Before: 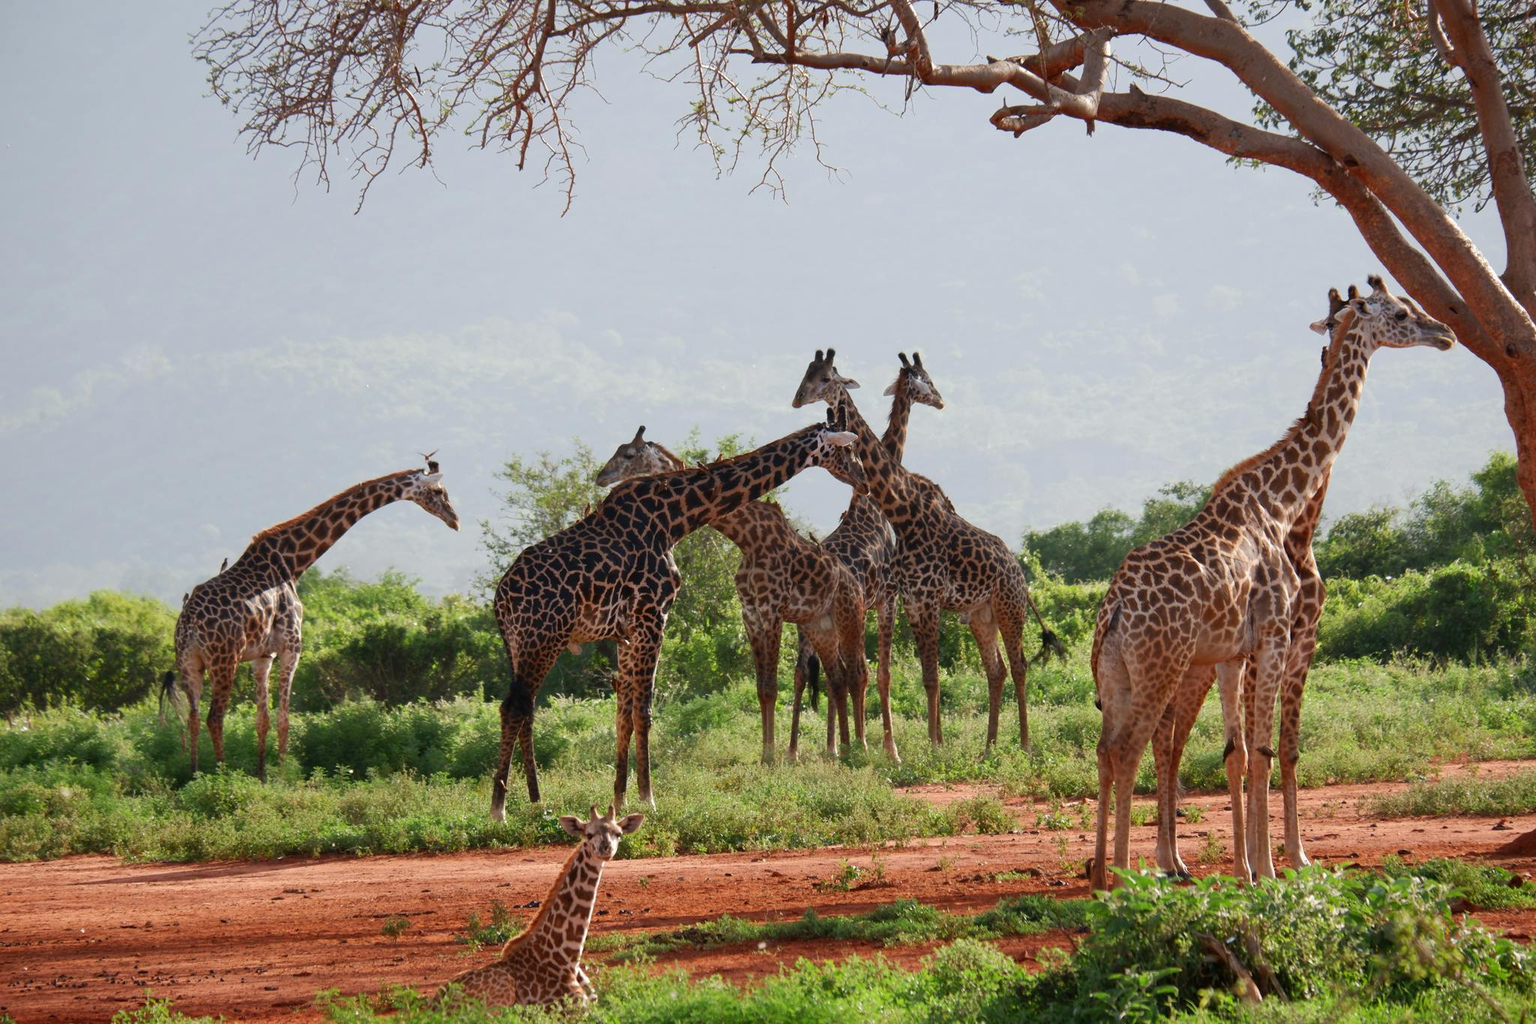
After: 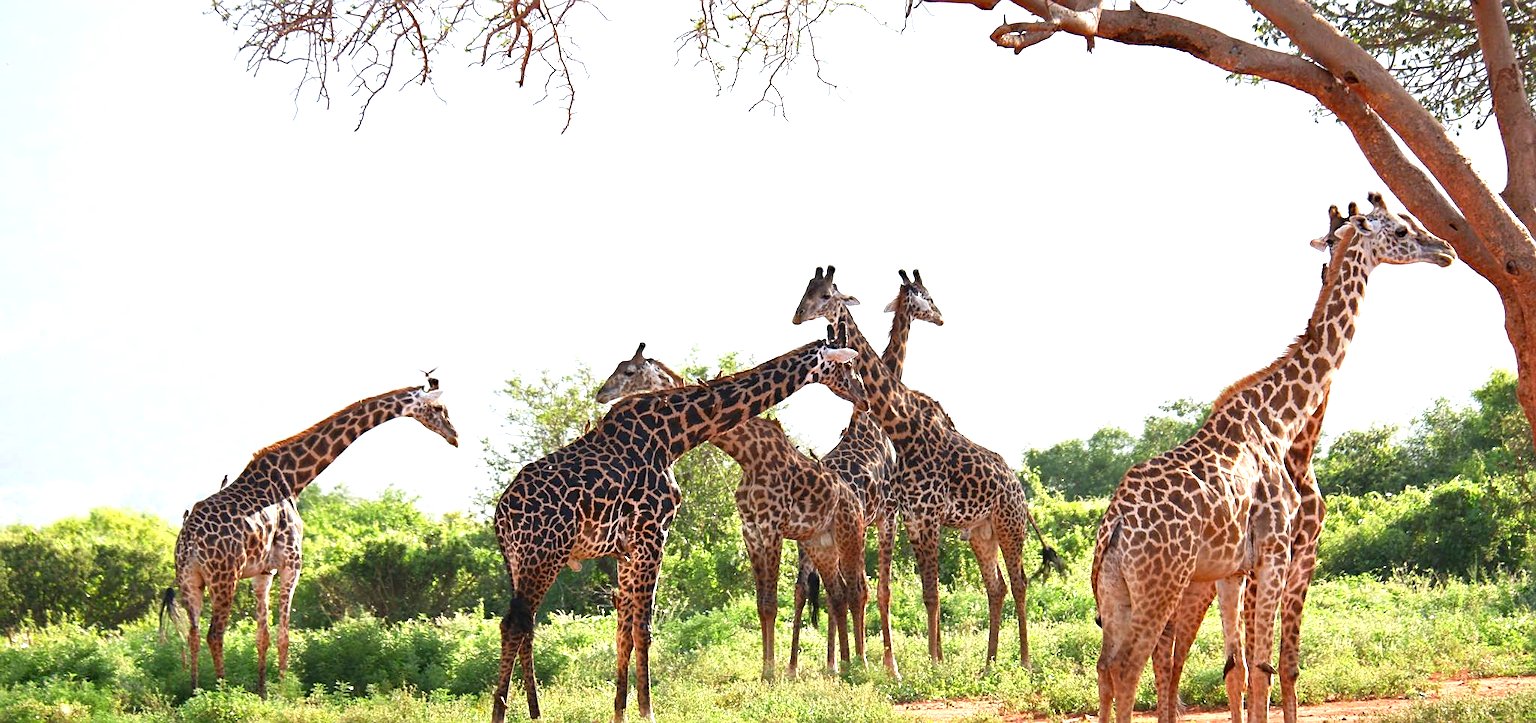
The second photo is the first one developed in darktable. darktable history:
crop and rotate: top 8.175%, bottom 21.19%
sharpen: on, module defaults
exposure: black level correction 0, exposure 1.2 EV, compensate highlight preservation false
haze removal: compatibility mode true, adaptive false
